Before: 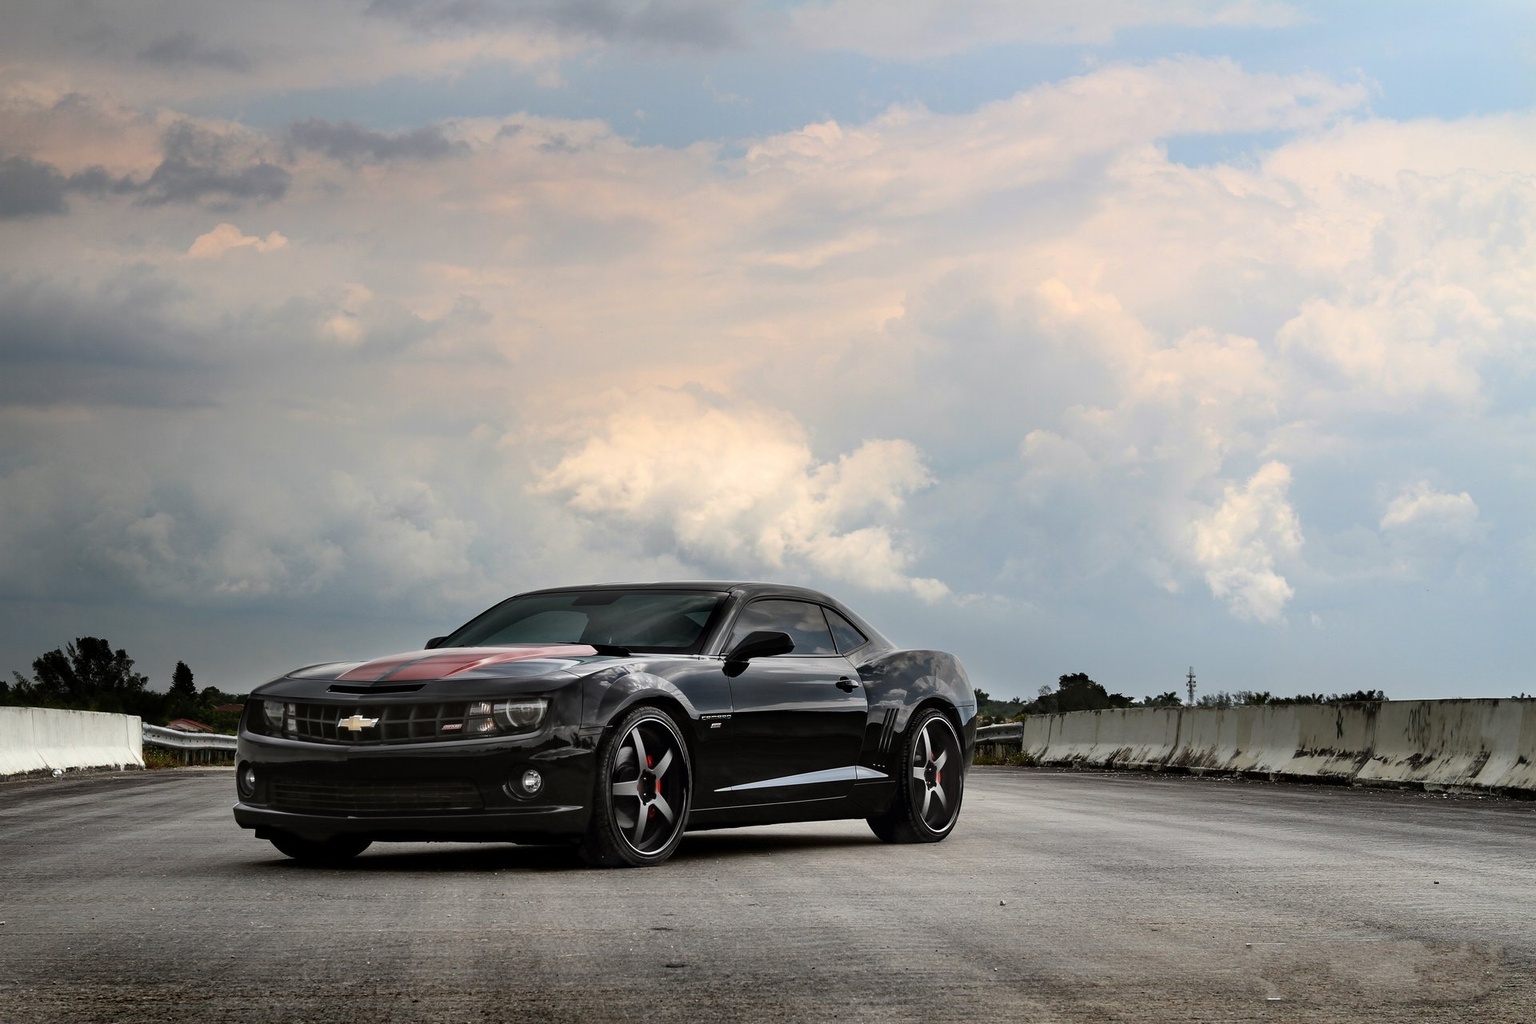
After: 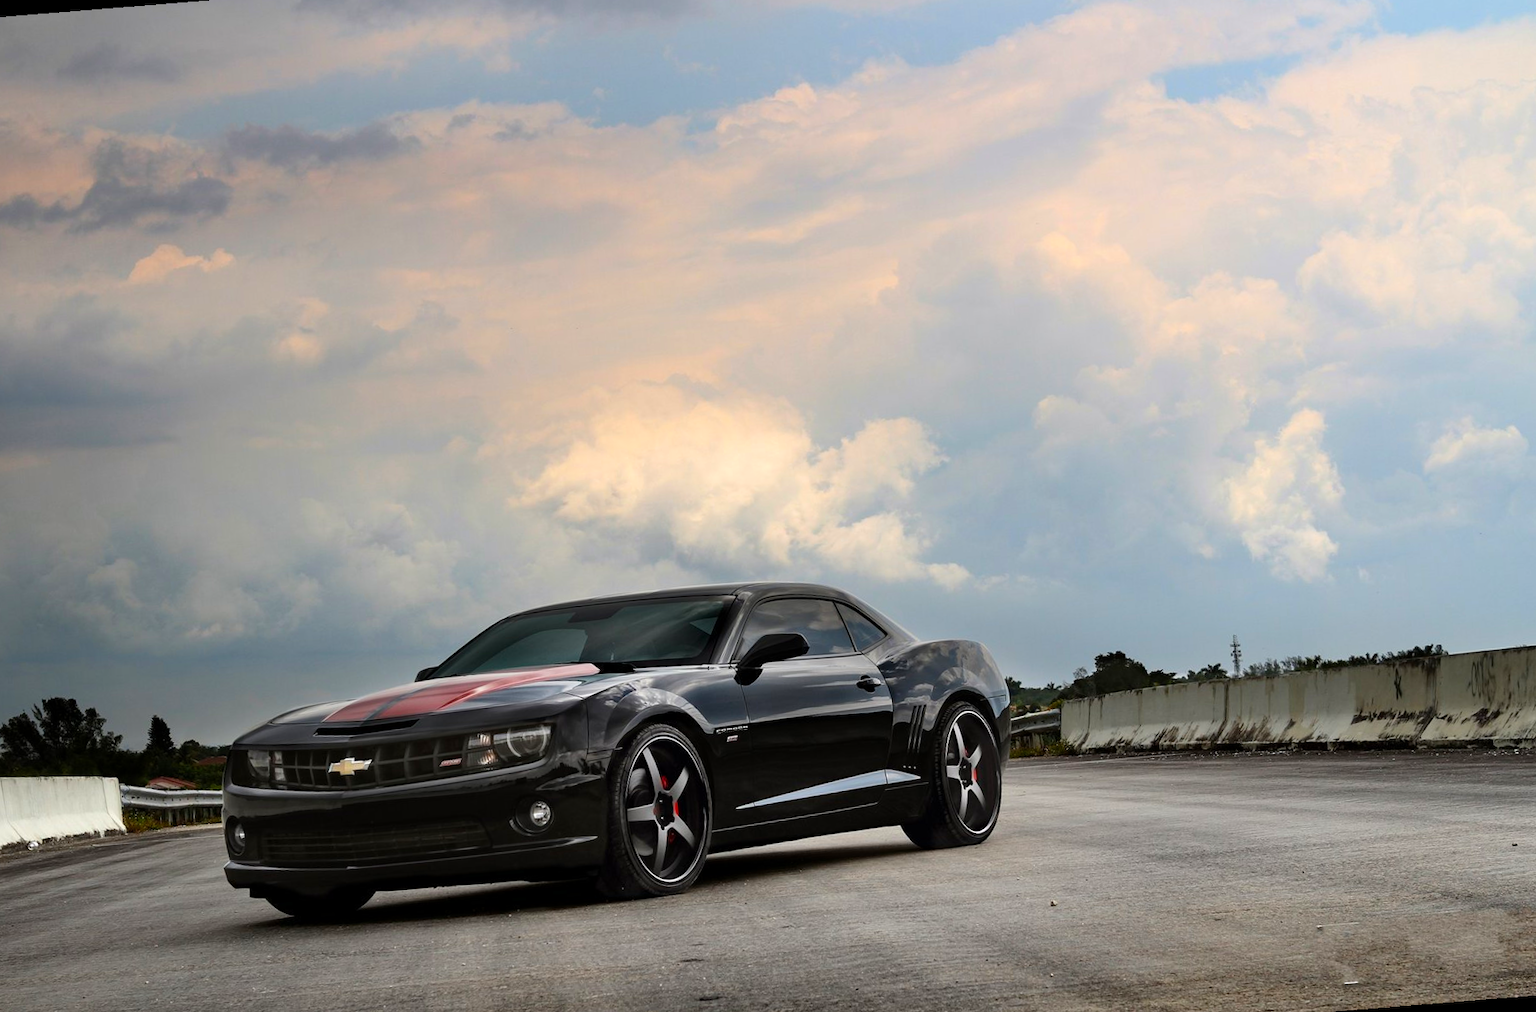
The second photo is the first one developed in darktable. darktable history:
rotate and perspective: rotation -4.57°, crop left 0.054, crop right 0.944, crop top 0.087, crop bottom 0.914
color balance rgb: perceptual saturation grading › global saturation 25%, global vibrance 20%
